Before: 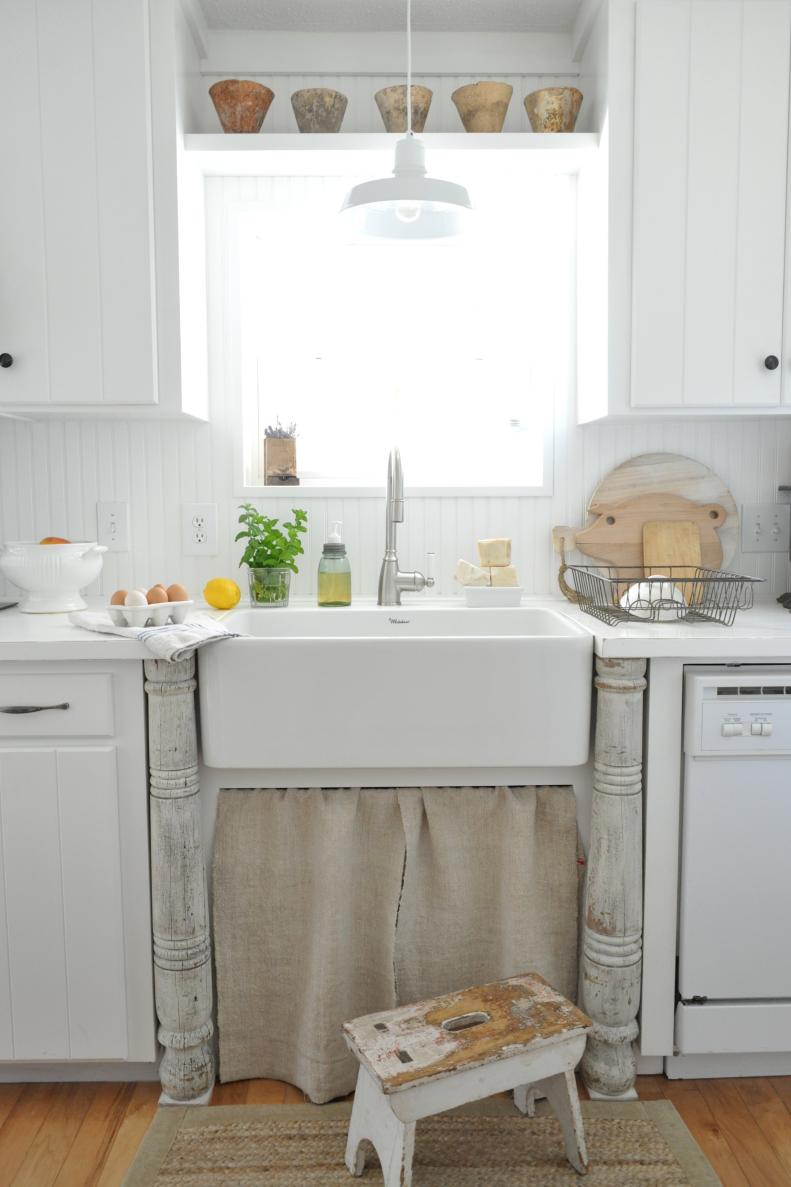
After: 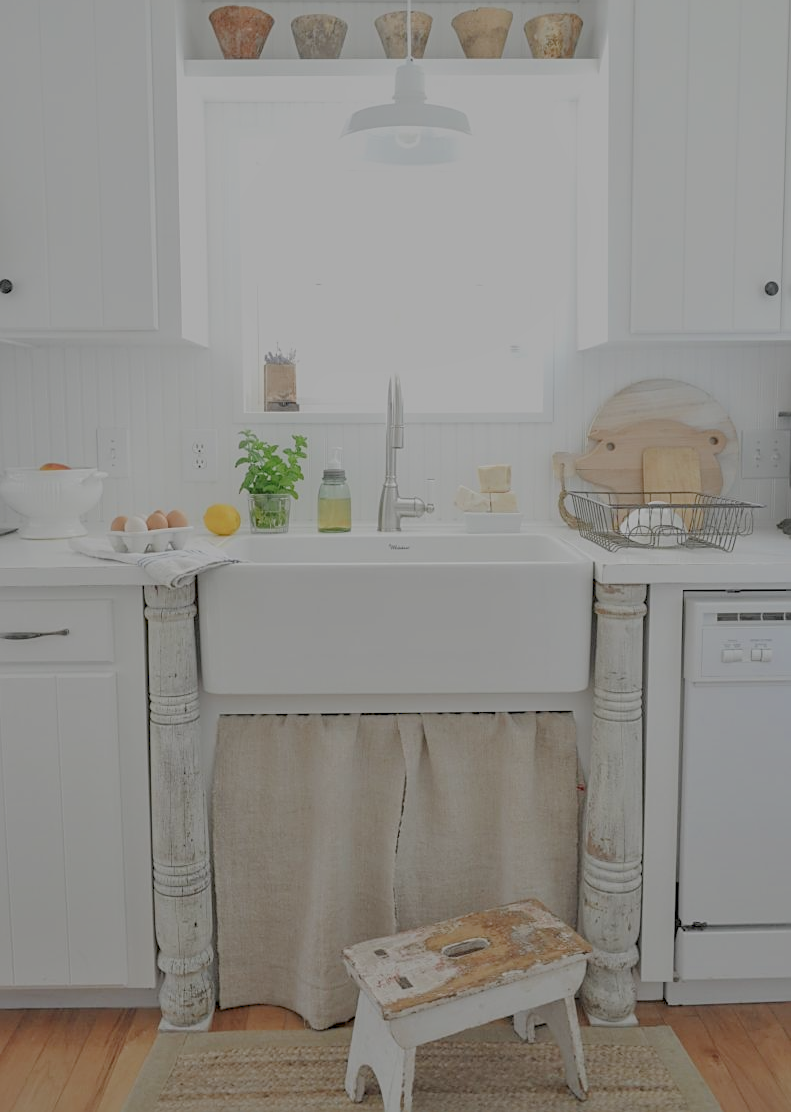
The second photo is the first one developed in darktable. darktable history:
filmic rgb: black relative exposure -13.9 EV, white relative exposure 7.96 EV, hardness 3.75, latitude 49.79%, contrast 0.513
sharpen: on, module defaults
local contrast: on, module defaults
crop and rotate: top 6.24%
